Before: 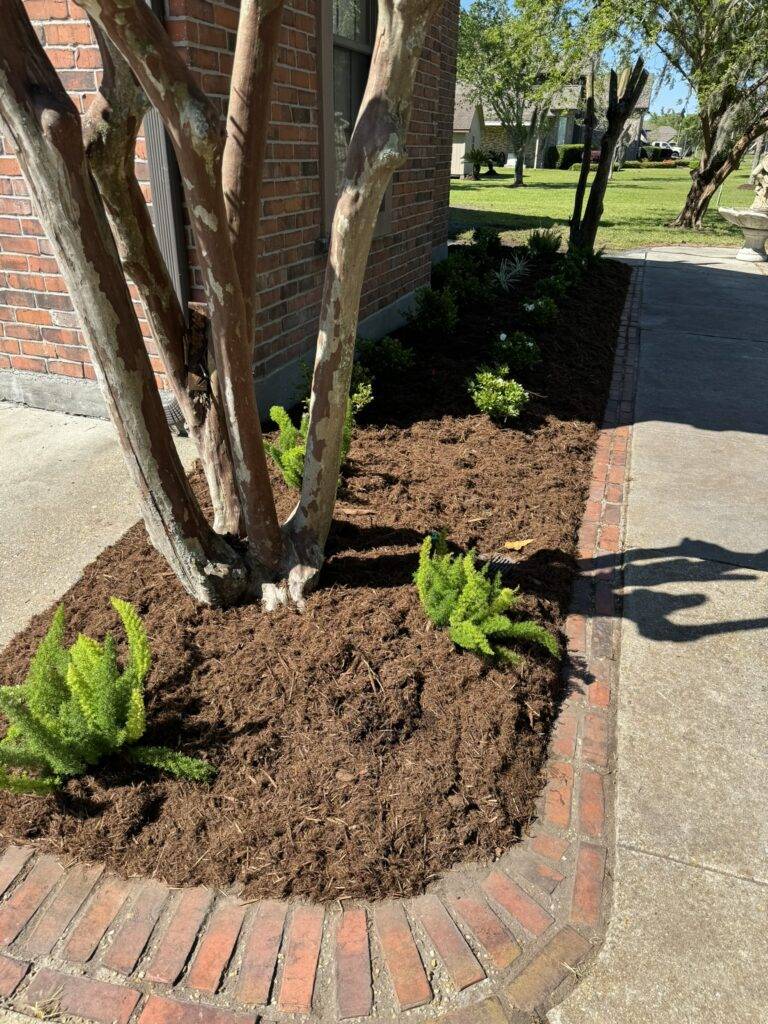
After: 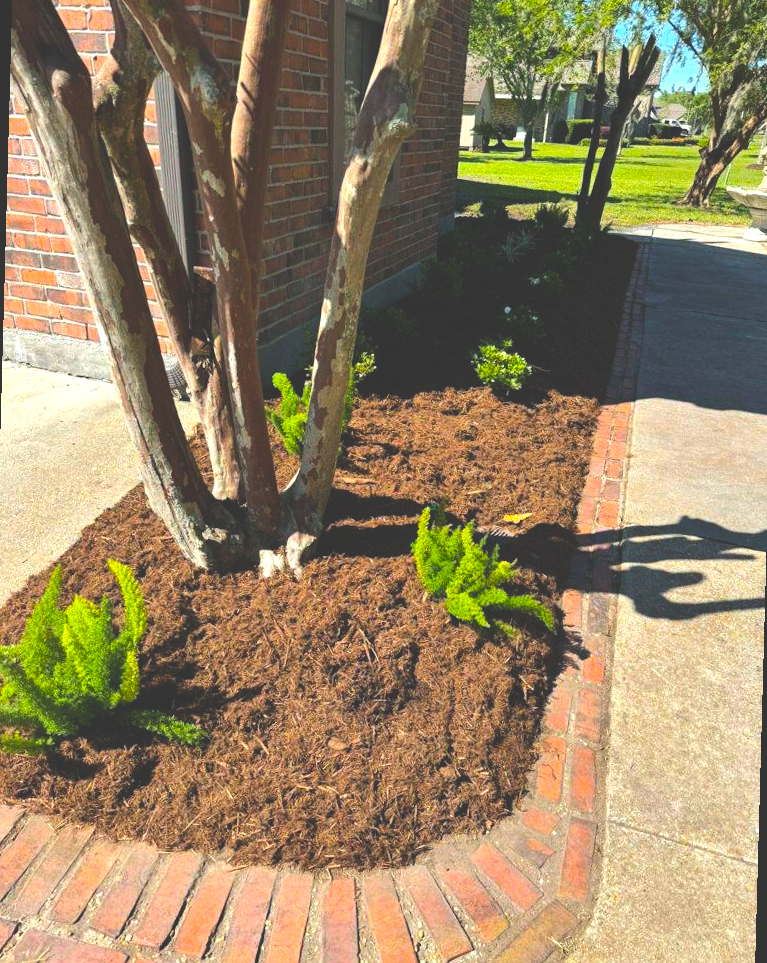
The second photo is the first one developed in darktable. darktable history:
color balance rgb: linear chroma grading › global chroma 10%, perceptual saturation grading › global saturation 30%, global vibrance 10%
tone equalizer: -8 EV -0.417 EV, -7 EV -0.389 EV, -6 EV -0.333 EV, -5 EV -0.222 EV, -3 EV 0.222 EV, -2 EV 0.333 EV, -1 EV 0.389 EV, +0 EV 0.417 EV, edges refinement/feathering 500, mask exposure compensation -1.57 EV, preserve details no
exposure: black level correction -0.041, exposure 0.064 EV, compensate highlight preservation false
rotate and perspective: rotation 1.57°, crop left 0.018, crop right 0.982, crop top 0.039, crop bottom 0.961
